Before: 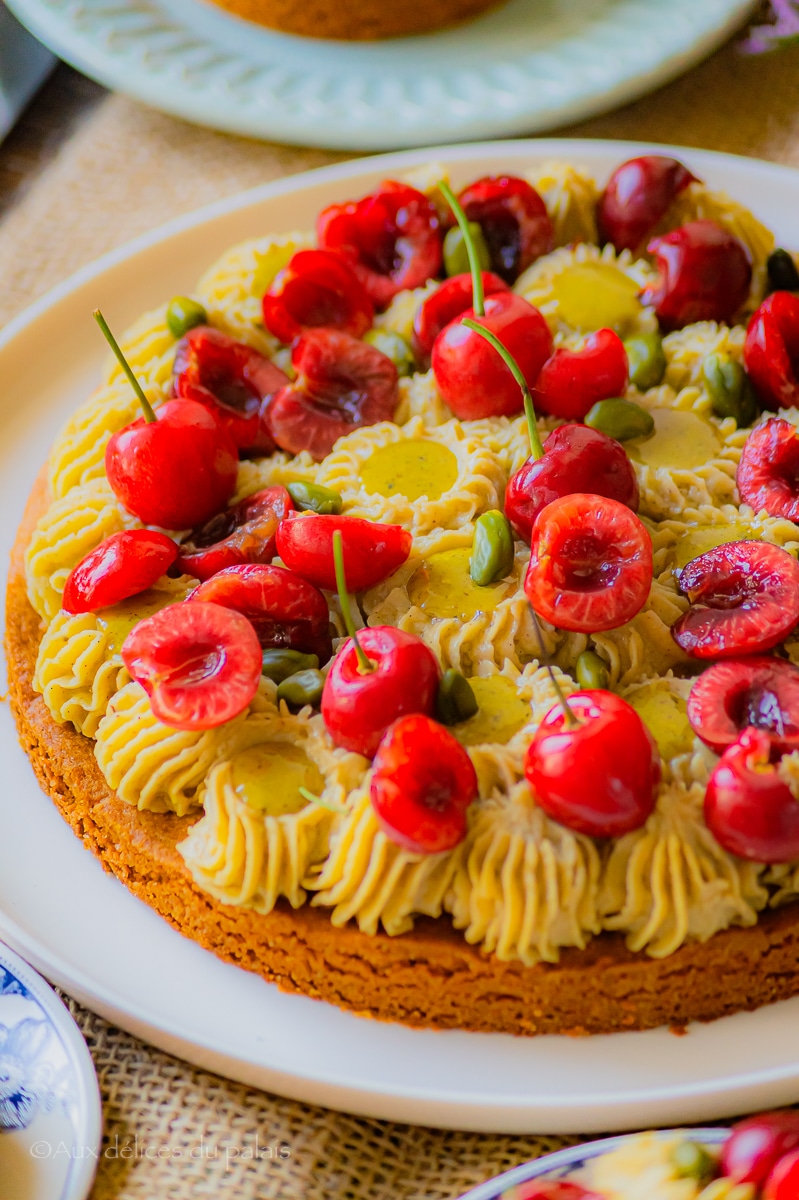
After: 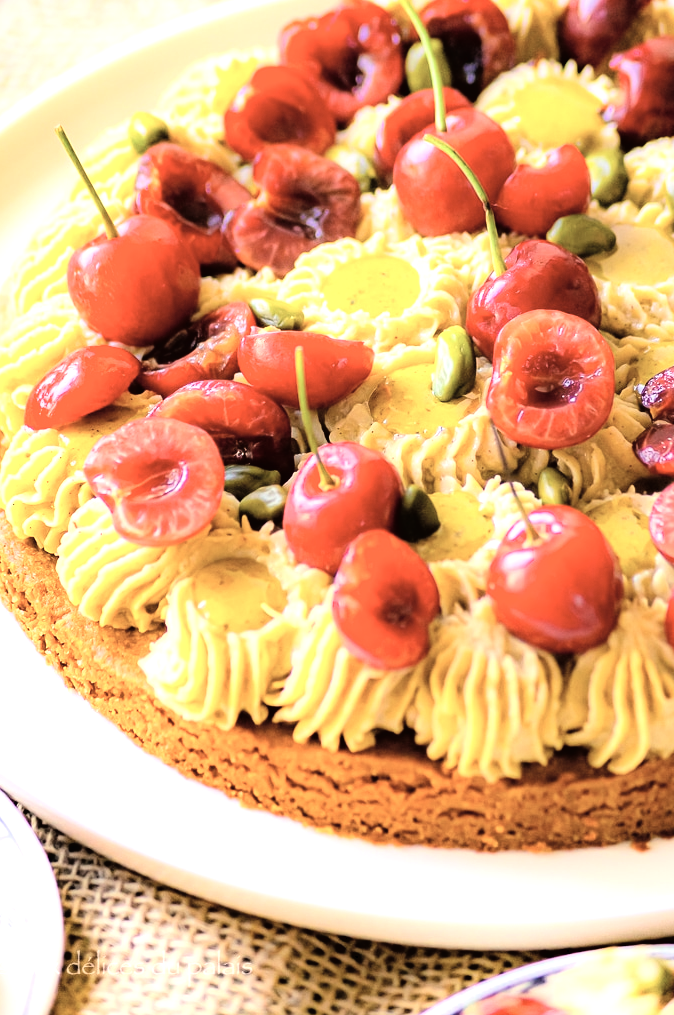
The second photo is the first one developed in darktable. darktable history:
color correction: highlights a* 5.56, highlights b* 5.19, saturation 0.645
levels: black 8.56%, levels [0, 0.394, 0.787]
tone curve: curves: ch0 [(0, 0.01) (0.052, 0.045) (0.136, 0.133) (0.29, 0.332) (0.453, 0.531) (0.676, 0.751) (0.89, 0.919) (1, 1)]; ch1 [(0, 0) (0.094, 0.081) (0.285, 0.299) (0.385, 0.403) (0.446, 0.443) (0.495, 0.496) (0.544, 0.552) (0.589, 0.612) (0.722, 0.728) (1, 1)]; ch2 [(0, 0) (0.257, 0.217) (0.43, 0.421) (0.498, 0.507) (0.531, 0.544) (0.56, 0.579) (0.625, 0.642) (1, 1)]
crop and rotate: left 4.843%, top 15.339%, right 10.68%
filmic rgb: black relative exposure -7.75 EV, white relative exposure 4.44 EV, threshold 5.98 EV, target black luminance 0%, hardness 3.75, latitude 50.74%, contrast 1.065, highlights saturation mix 9.52%, shadows ↔ highlights balance -0.279%, enable highlight reconstruction true
